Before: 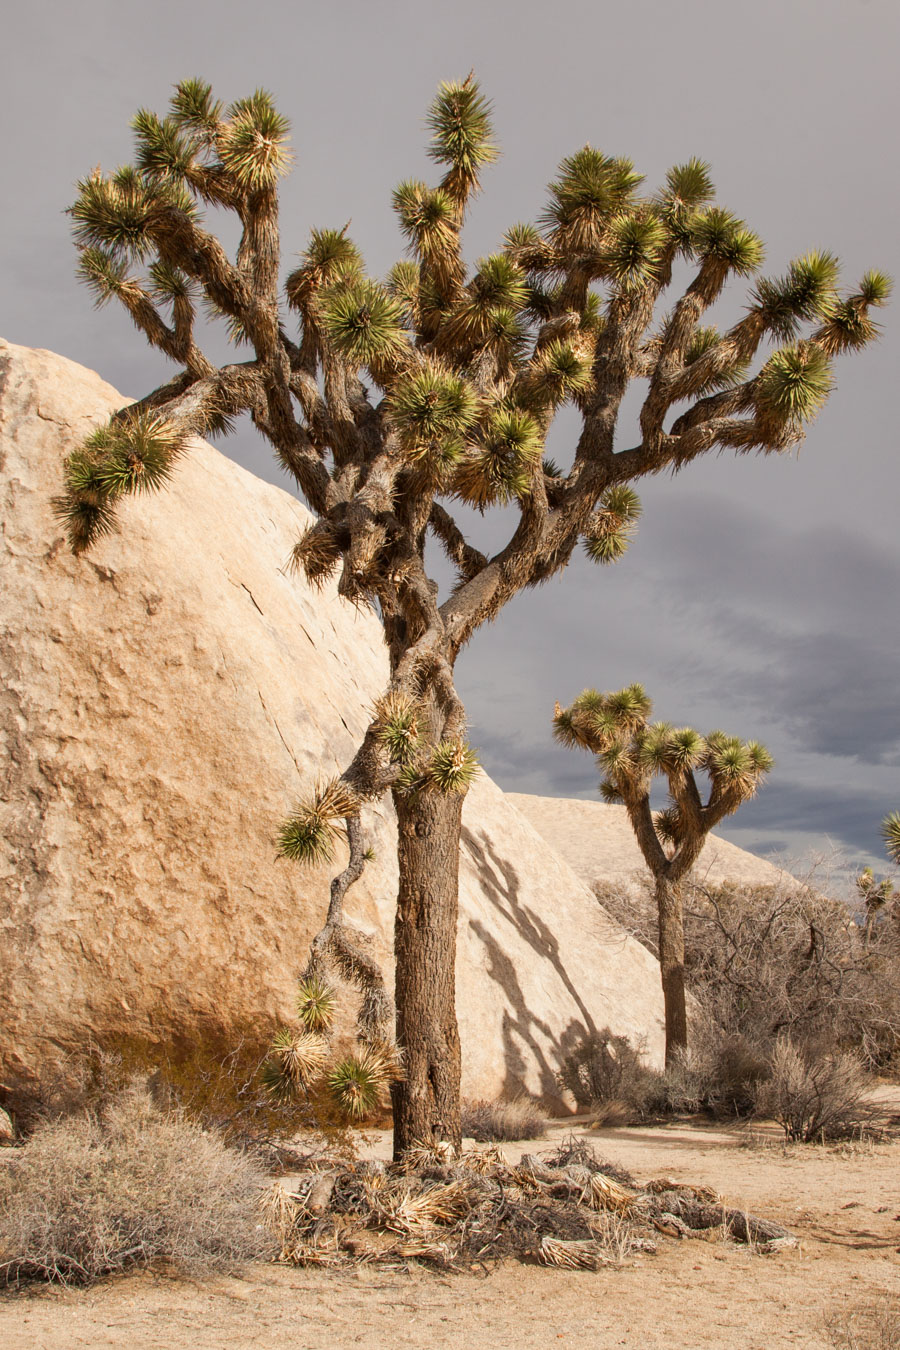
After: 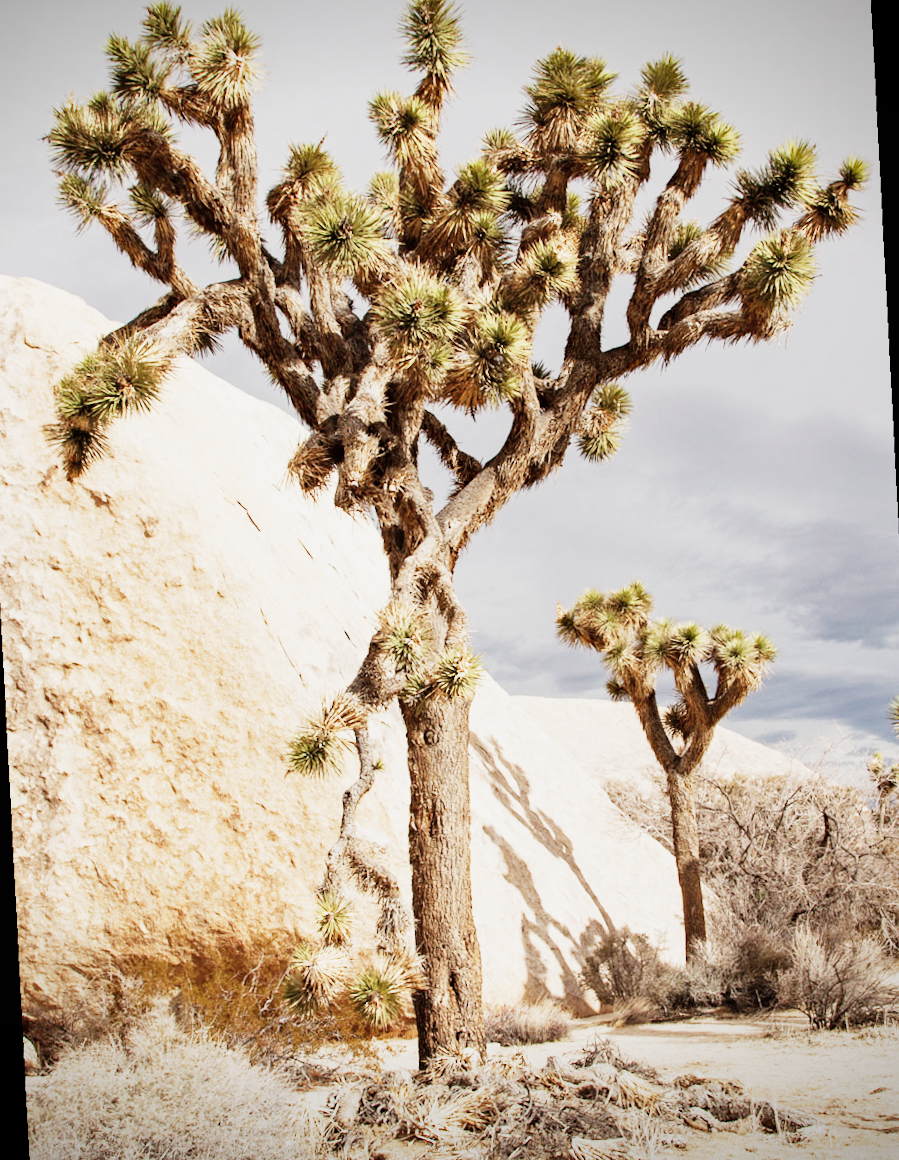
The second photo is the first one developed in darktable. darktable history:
rotate and perspective: rotation -3.52°, crop left 0.036, crop right 0.964, crop top 0.081, crop bottom 0.919
crop and rotate: angle -0.5°
exposure: black level correction 0, exposure 0.7 EV, compensate exposure bias true, compensate highlight preservation false
vignetting: fall-off start 97.23%, saturation -0.024, center (-0.033, -0.042), width/height ratio 1.179, unbound false
haze removal: compatibility mode true, adaptive false
color correction: saturation 0.8
sigmoid: contrast 1.7, skew -0.2, preserve hue 0%, red attenuation 0.1, red rotation 0.035, green attenuation 0.1, green rotation -0.017, blue attenuation 0.15, blue rotation -0.052, base primaries Rec2020
